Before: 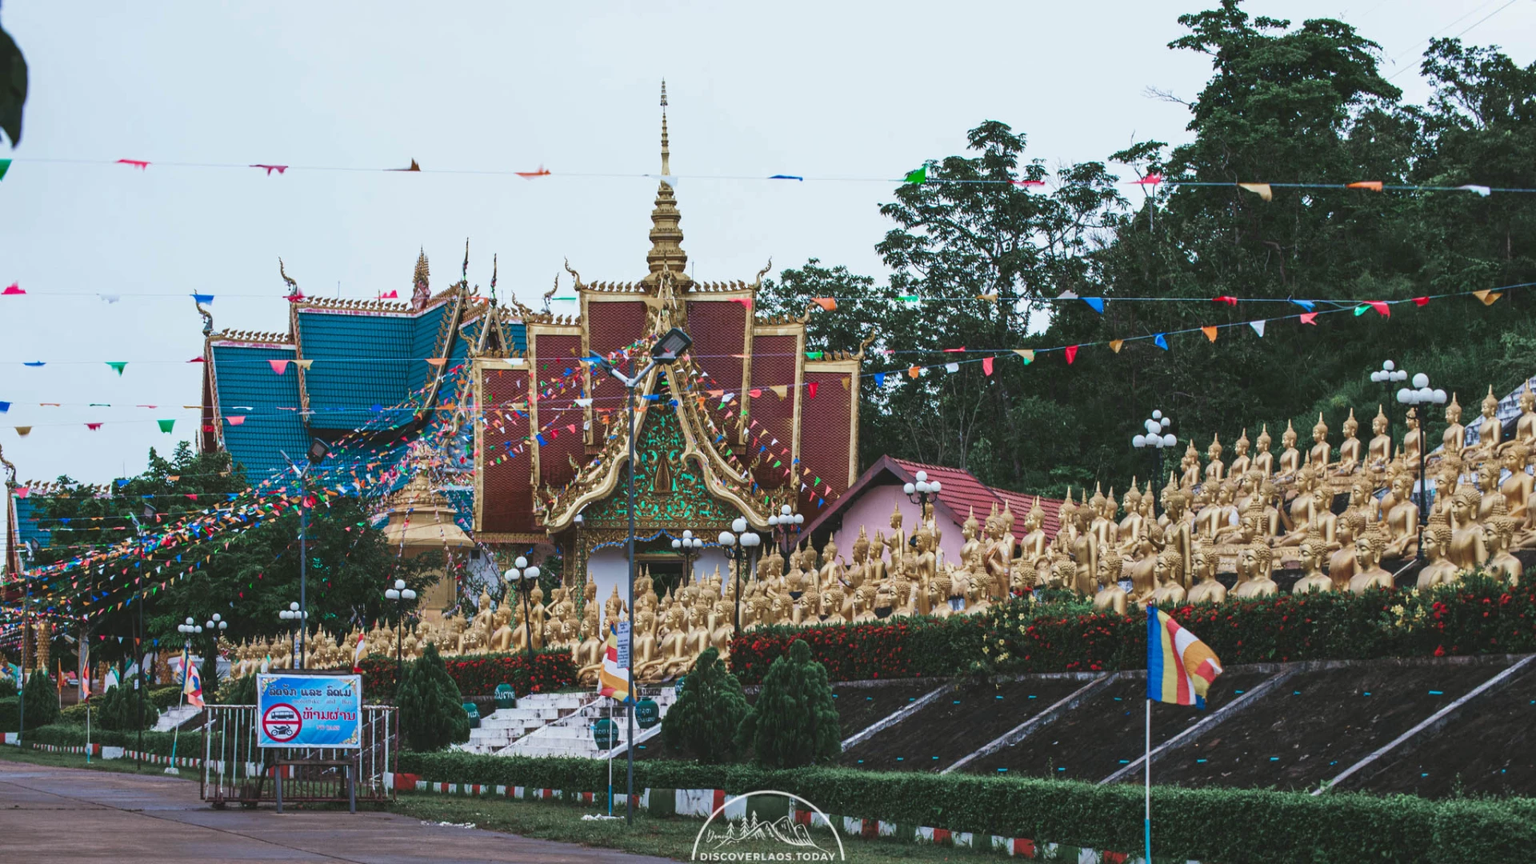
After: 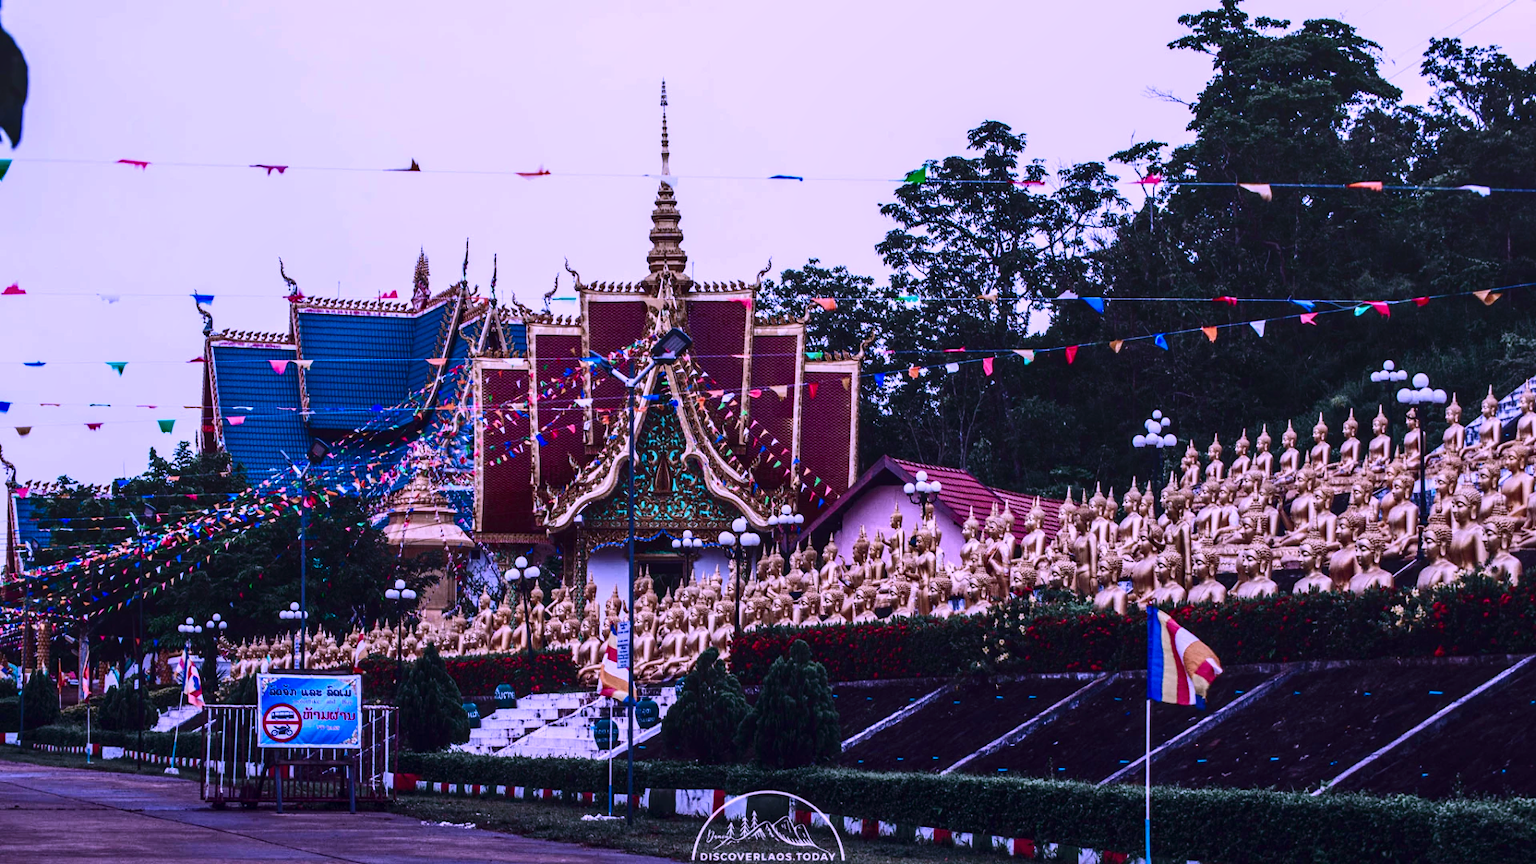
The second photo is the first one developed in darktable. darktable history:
contrast brightness saturation: contrast 0.24, brightness -0.24, saturation 0.14
sharpen: radius 2.883, amount 0.868, threshold 47.523
local contrast: on, module defaults
color calibration: output R [1.107, -0.012, -0.003, 0], output B [0, 0, 1.308, 0], illuminant custom, x 0.389, y 0.387, temperature 3838.64 K
